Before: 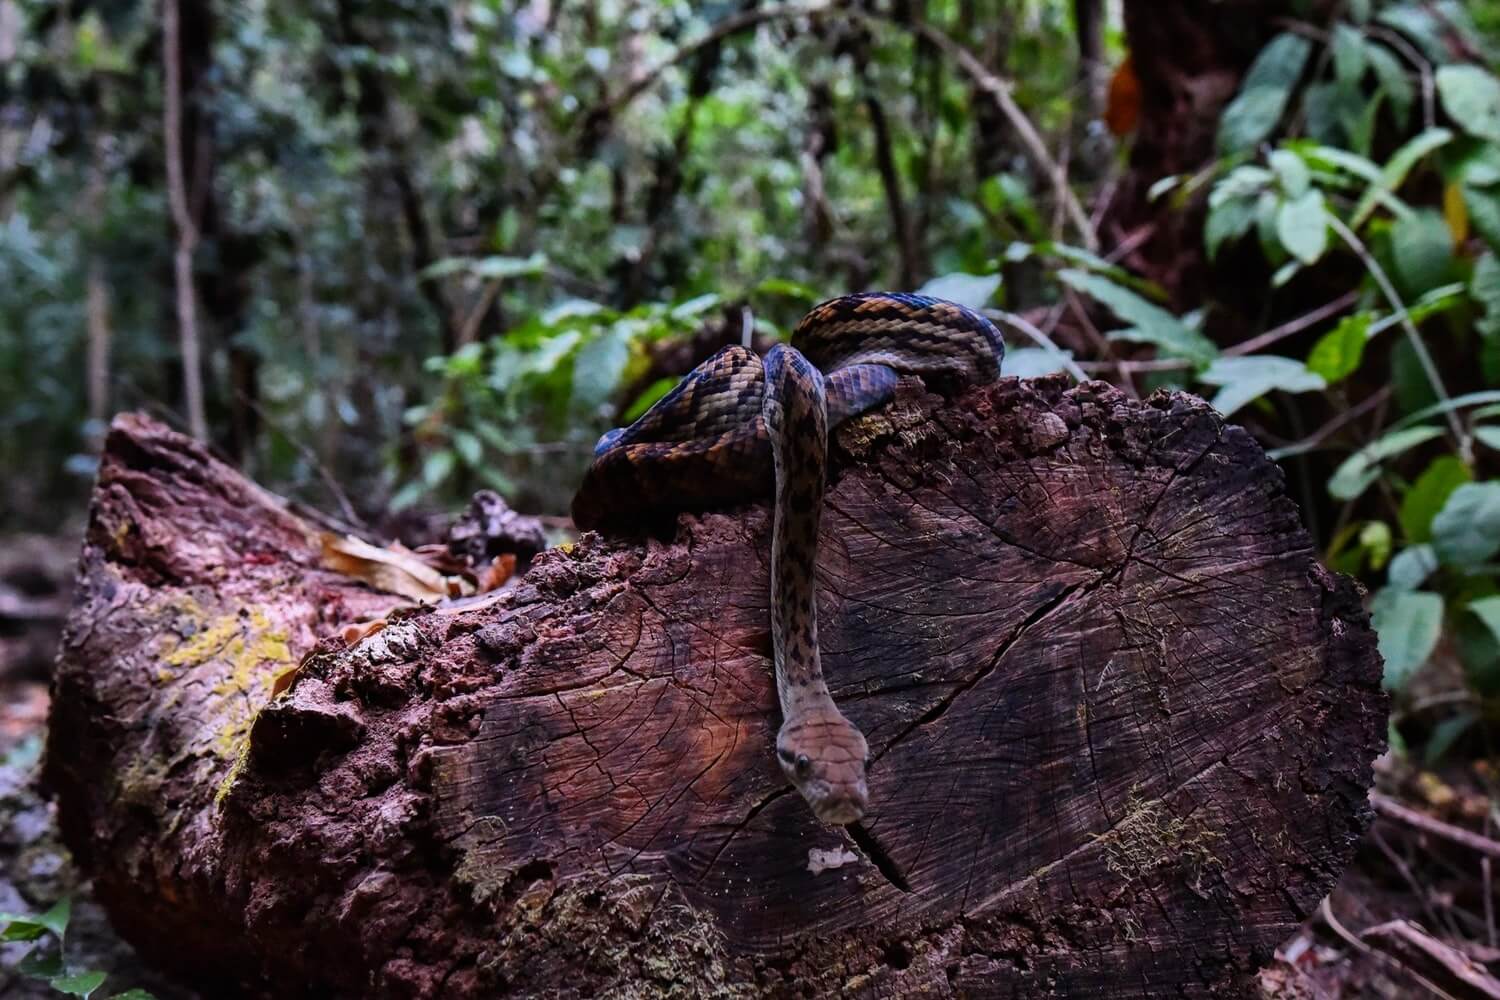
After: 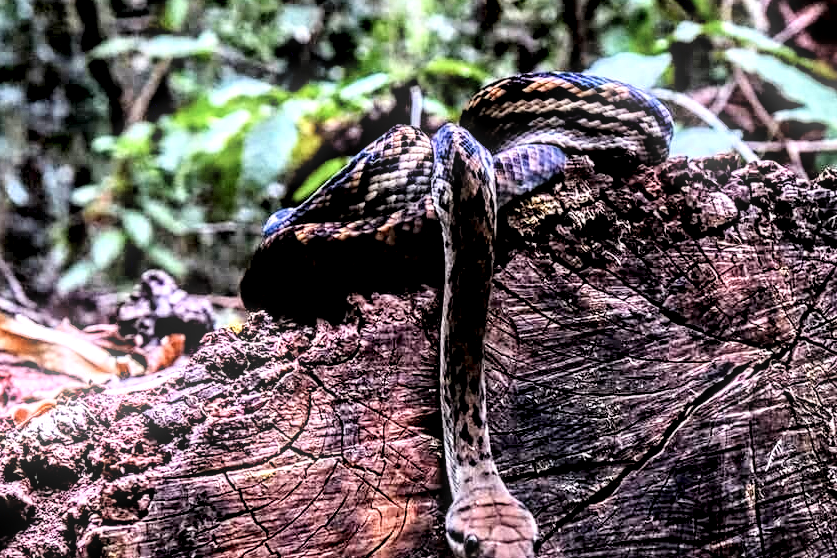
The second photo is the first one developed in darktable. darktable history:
exposure: black level correction 0, exposure 1 EV, compensate highlight preservation false
contrast equalizer: octaves 7, y [[0.5, 0.542, 0.583, 0.625, 0.667, 0.708], [0.5 ×6], [0.5 ×6], [0 ×6], [0 ×6]]
bloom: size 5%, threshold 95%, strength 15%
local contrast: highlights 80%, shadows 57%, detail 175%, midtone range 0.602
crop and rotate: left 22.13%, top 22.054%, right 22.026%, bottom 22.102%
filmic rgb: black relative exposure -7.15 EV, white relative exposure 5.36 EV, hardness 3.02, color science v6 (2022)
